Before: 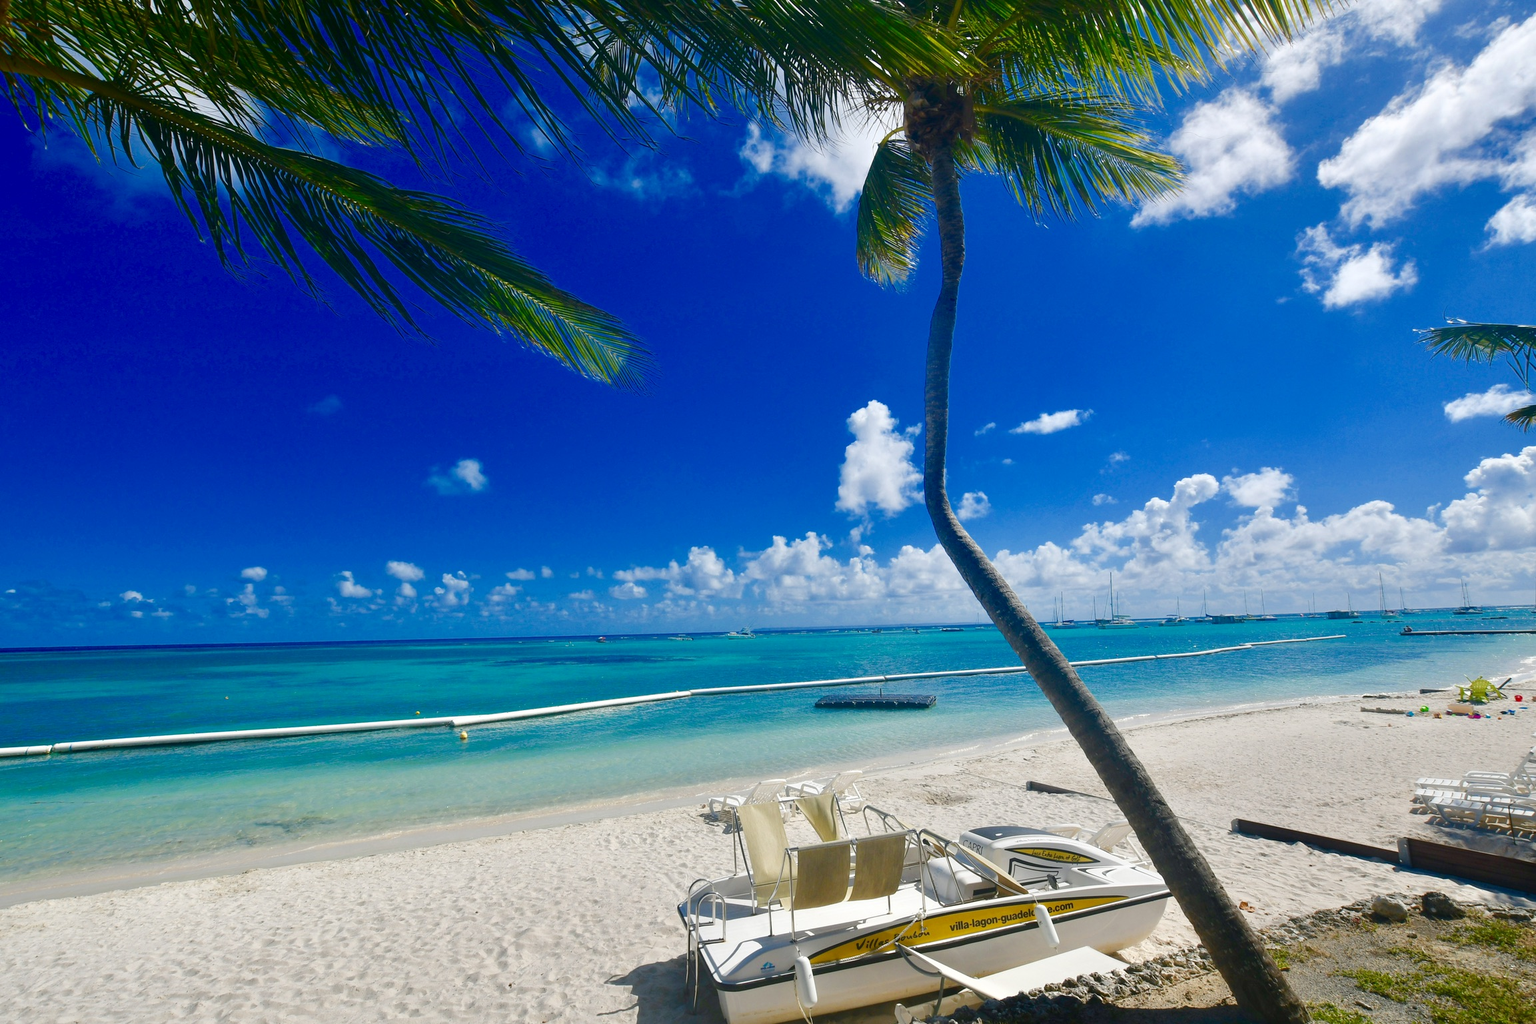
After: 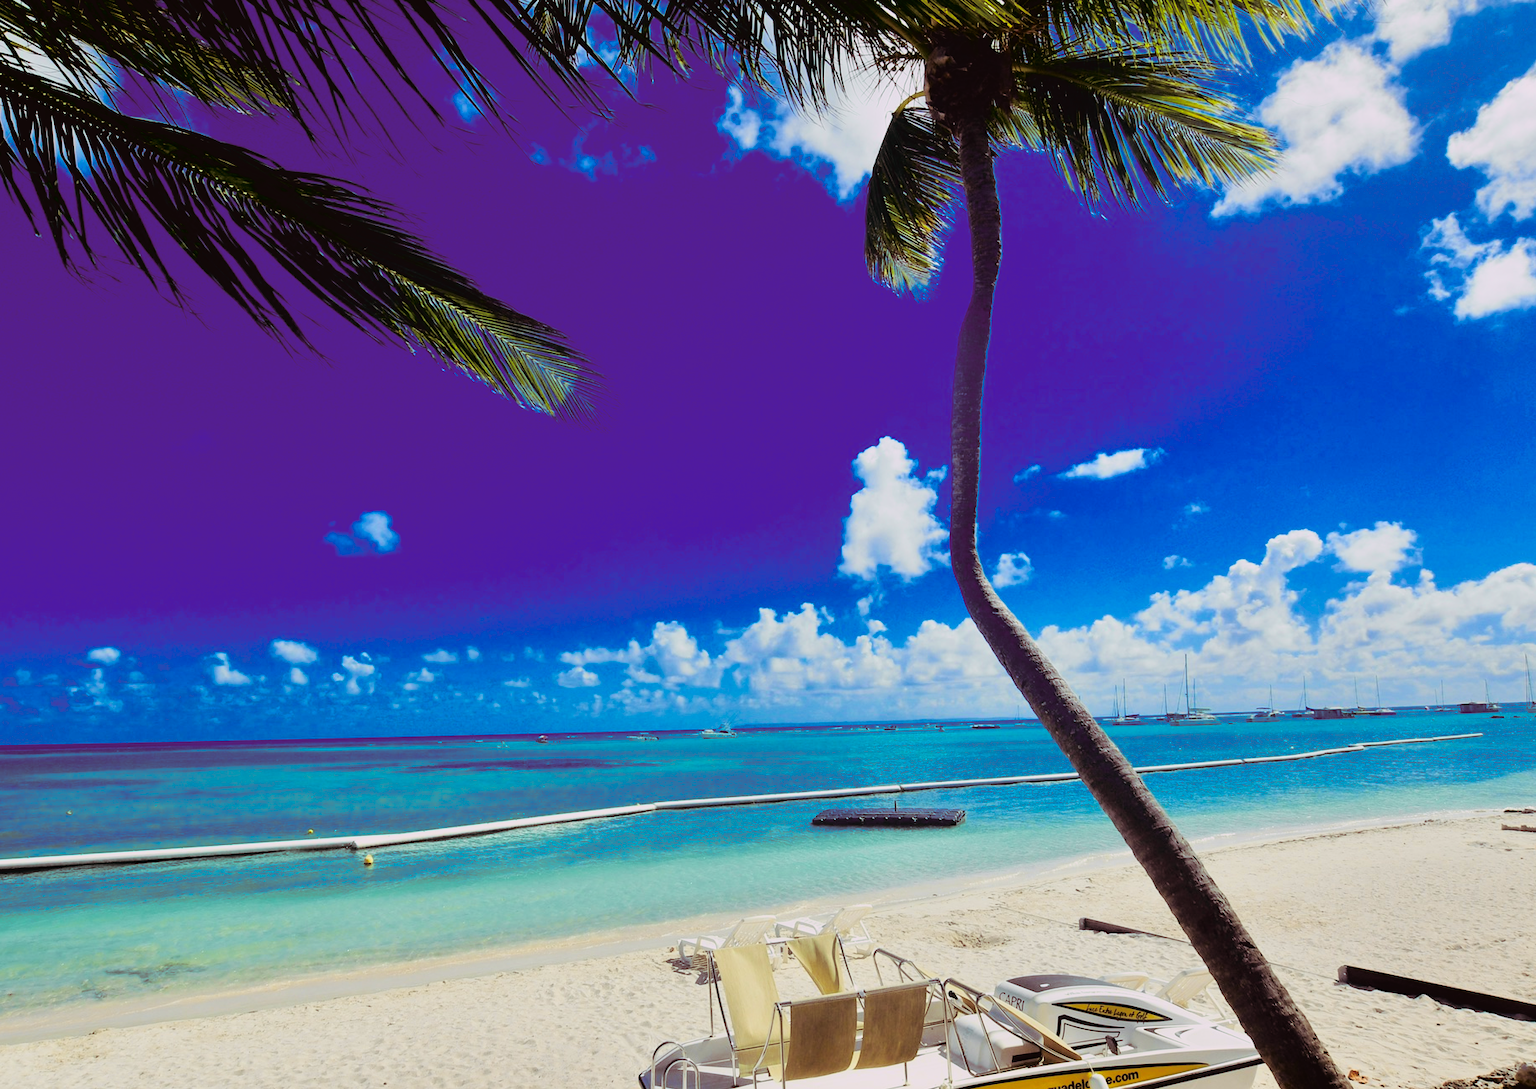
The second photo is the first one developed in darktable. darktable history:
crop: left 11.225%, top 5.381%, right 9.565%, bottom 10.314%
shadows and highlights: shadows 20.55, highlights -20.99, soften with gaussian
tone curve: curves: ch0 [(0.003, 0.029) (0.037, 0.036) (0.149, 0.117) (0.297, 0.318) (0.422, 0.474) (0.531, 0.6) (0.743, 0.809) (0.877, 0.901) (1, 0.98)]; ch1 [(0, 0) (0.305, 0.325) (0.453, 0.437) (0.482, 0.479) (0.501, 0.5) (0.506, 0.503) (0.567, 0.572) (0.605, 0.608) (0.668, 0.69) (1, 1)]; ch2 [(0, 0) (0.313, 0.306) (0.4, 0.399) (0.45, 0.48) (0.499, 0.502) (0.512, 0.523) (0.57, 0.595) (0.653, 0.662) (1, 1)], color space Lab, independent channels, preserve colors none
split-toning: highlights › hue 298.8°, highlights › saturation 0.73, compress 41.76%
filmic rgb: black relative exposure -7.75 EV, white relative exposure 4.4 EV, threshold 3 EV, target black luminance 0%, hardness 3.76, latitude 50.51%, contrast 1.074, highlights saturation mix 10%, shadows ↔ highlights balance -0.22%, color science v4 (2020), enable highlight reconstruction true
